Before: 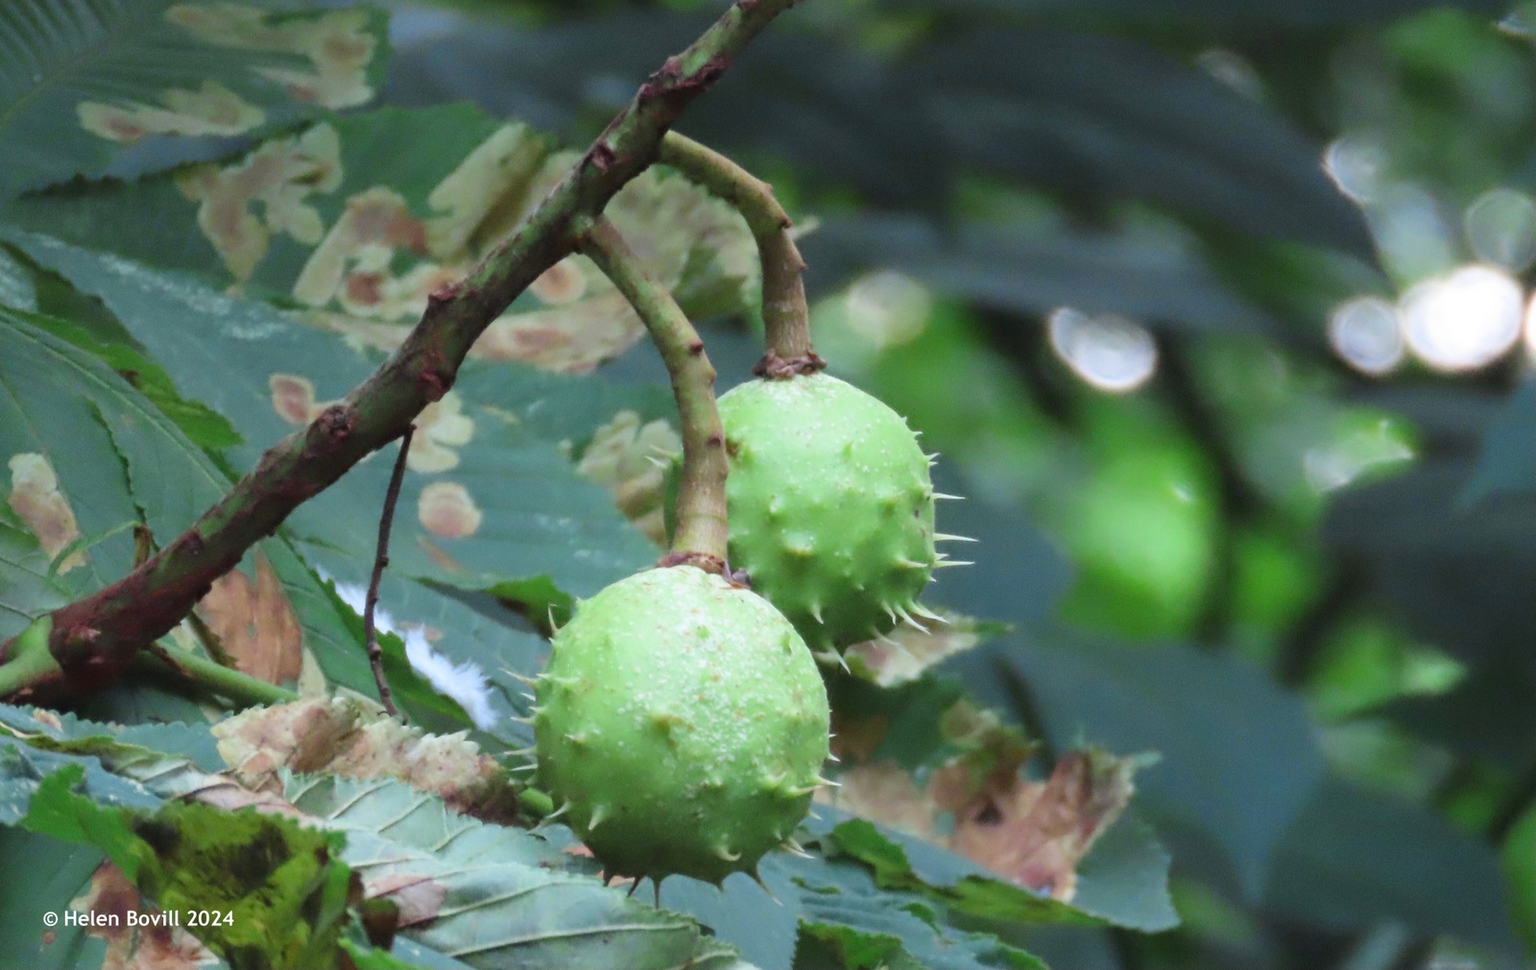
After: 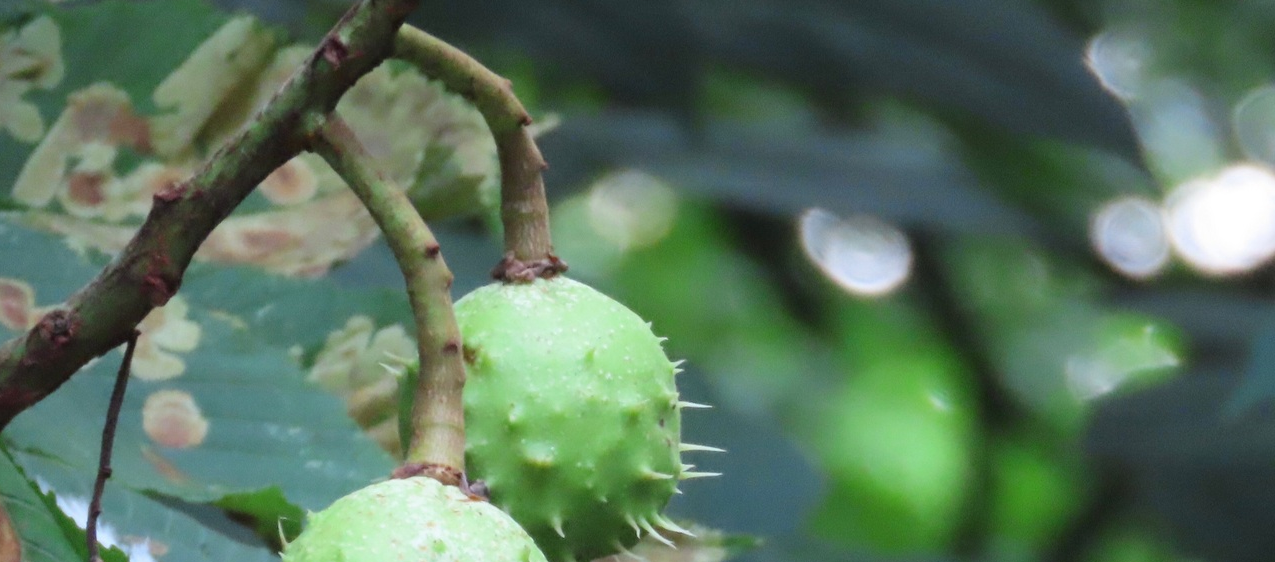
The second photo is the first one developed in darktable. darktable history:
crop: left 18.324%, top 11.096%, right 1.977%, bottom 33.165%
